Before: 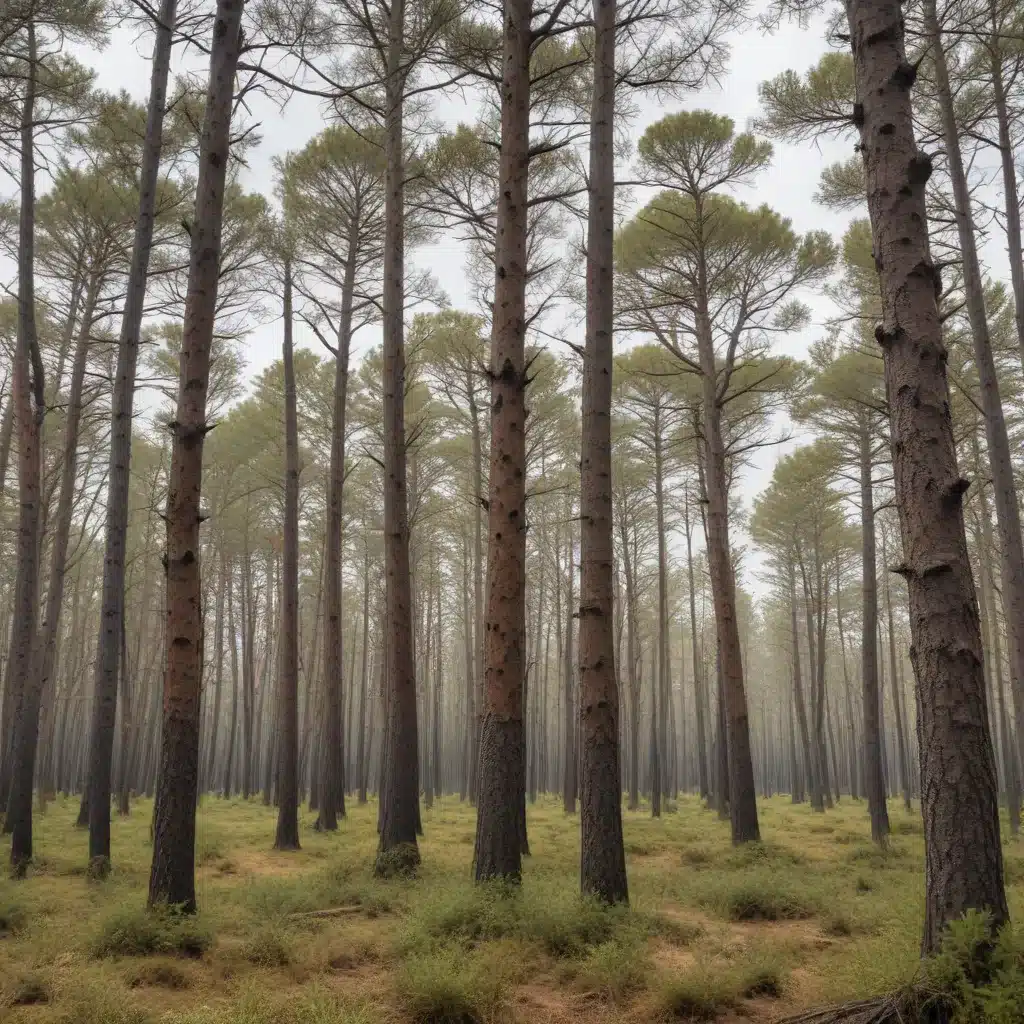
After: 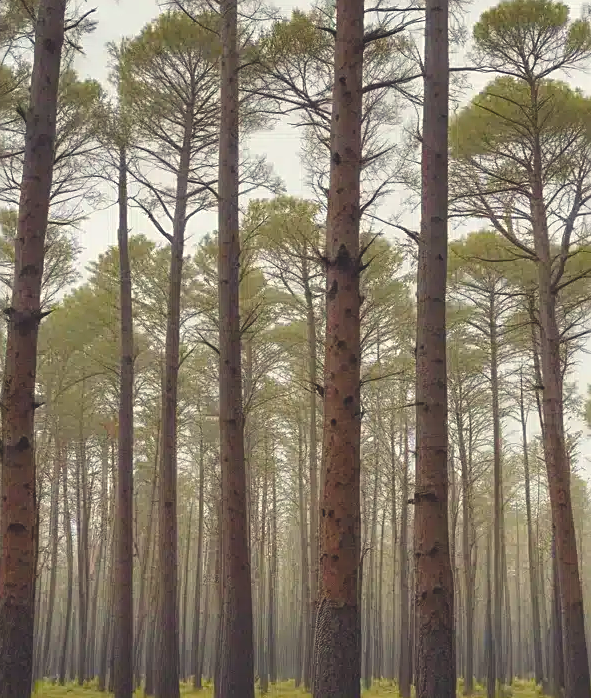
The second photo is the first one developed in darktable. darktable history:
white balance: red 0.978, blue 0.999
sharpen: on, module defaults
crop: left 16.202%, top 11.208%, right 26.045%, bottom 20.557%
color balance rgb: shadows lift › chroma 3%, shadows lift › hue 280.8°, power › hue 330°, highlights gain › chroma 3%, highlights gain › hue 75.6°, global offset › luminance 2%, perceptual saturation grading › global saturation 20%, perceptual saturation grading › highlights -25%, perceptual saturation grading › shadows 50%, global vibrance 20.33%
